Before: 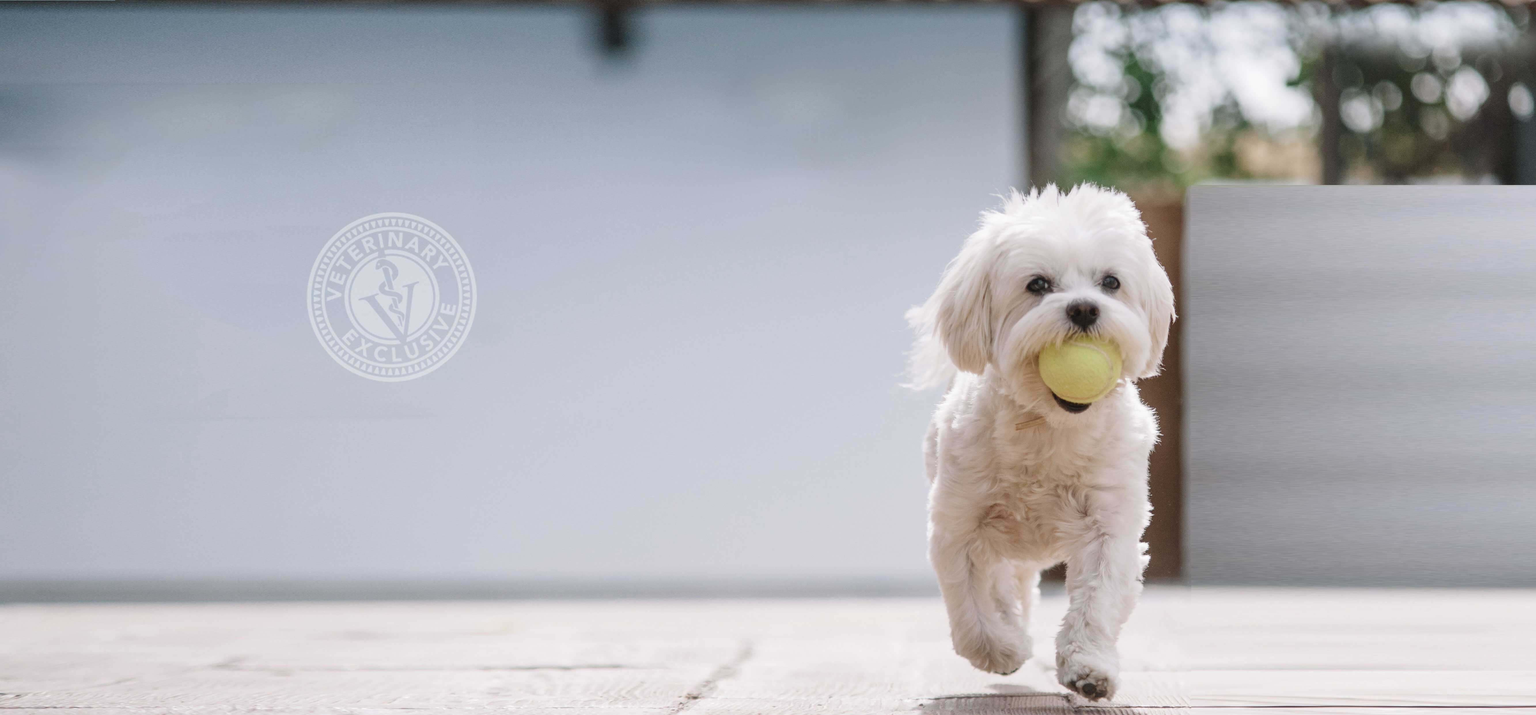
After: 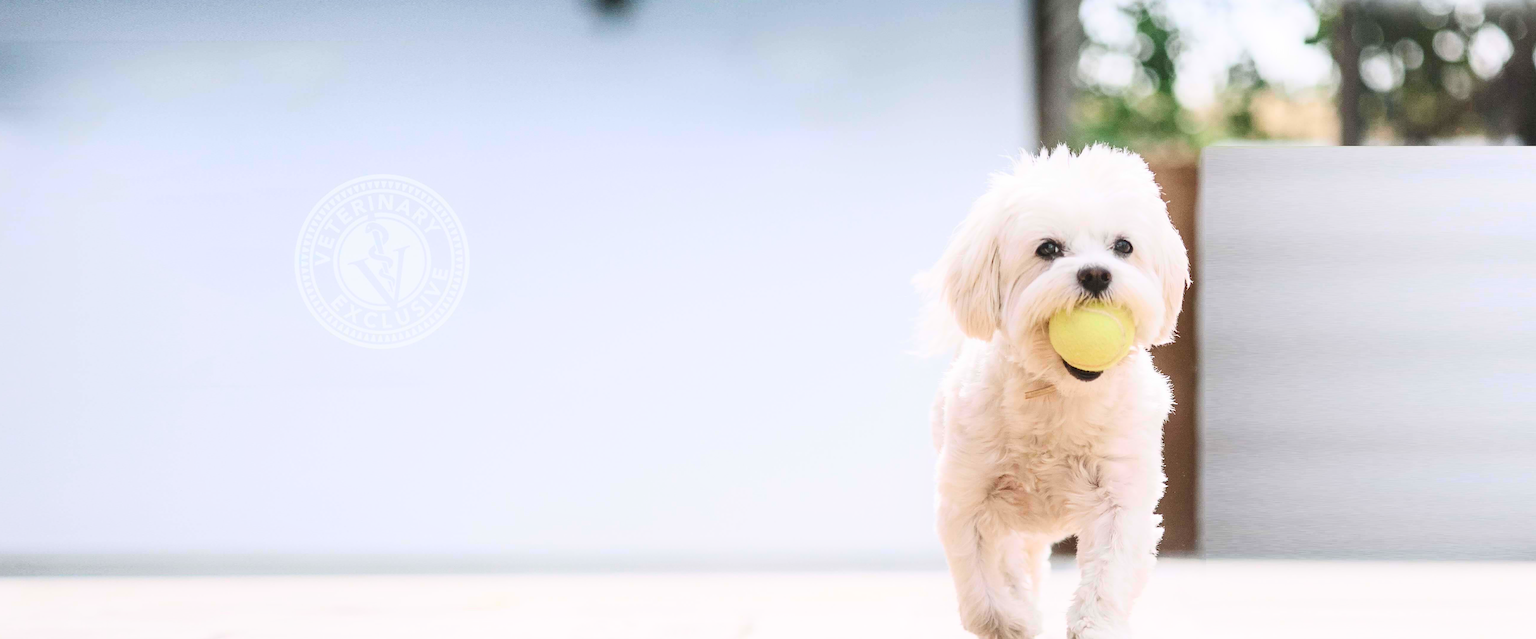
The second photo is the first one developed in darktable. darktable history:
contrast brightness saturation: contrast 0.244, brightness 0.254, saturation 0.37
sharpen: on, module defaults
shadows and highlights: shadows -1.24, highlights 38.75
crop: left 1.419%, top 6.158%, right 1.574%, bottom 7.072%
